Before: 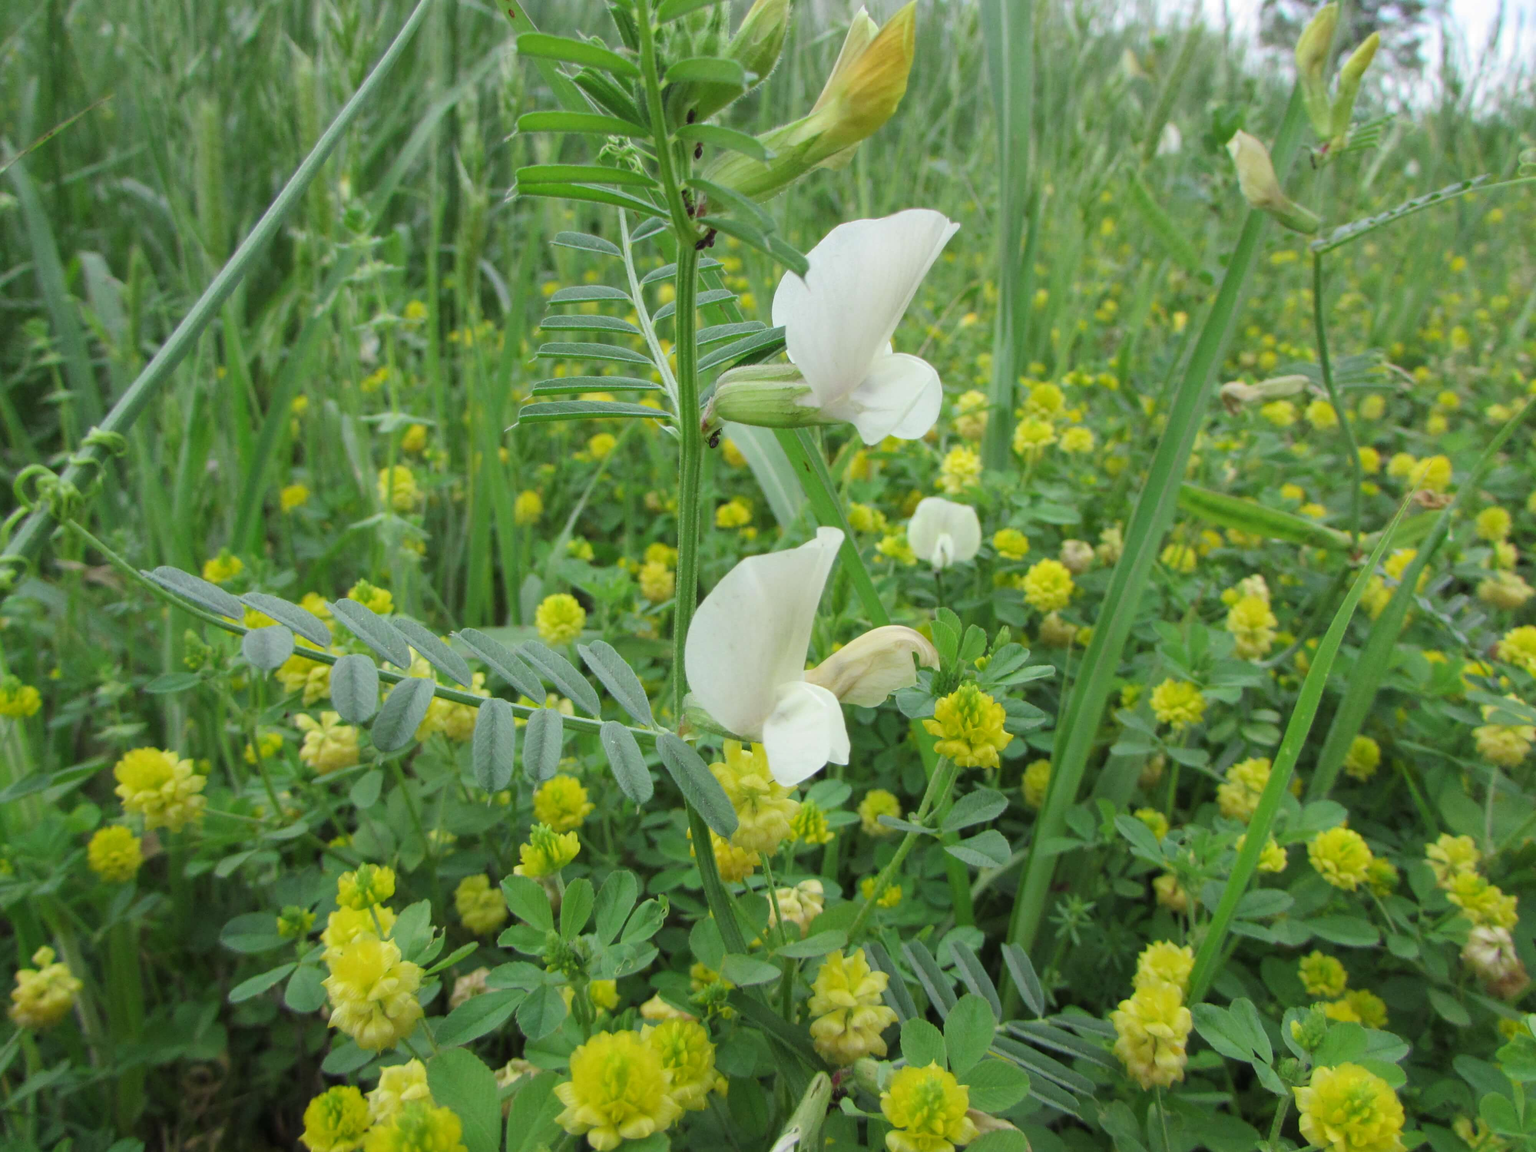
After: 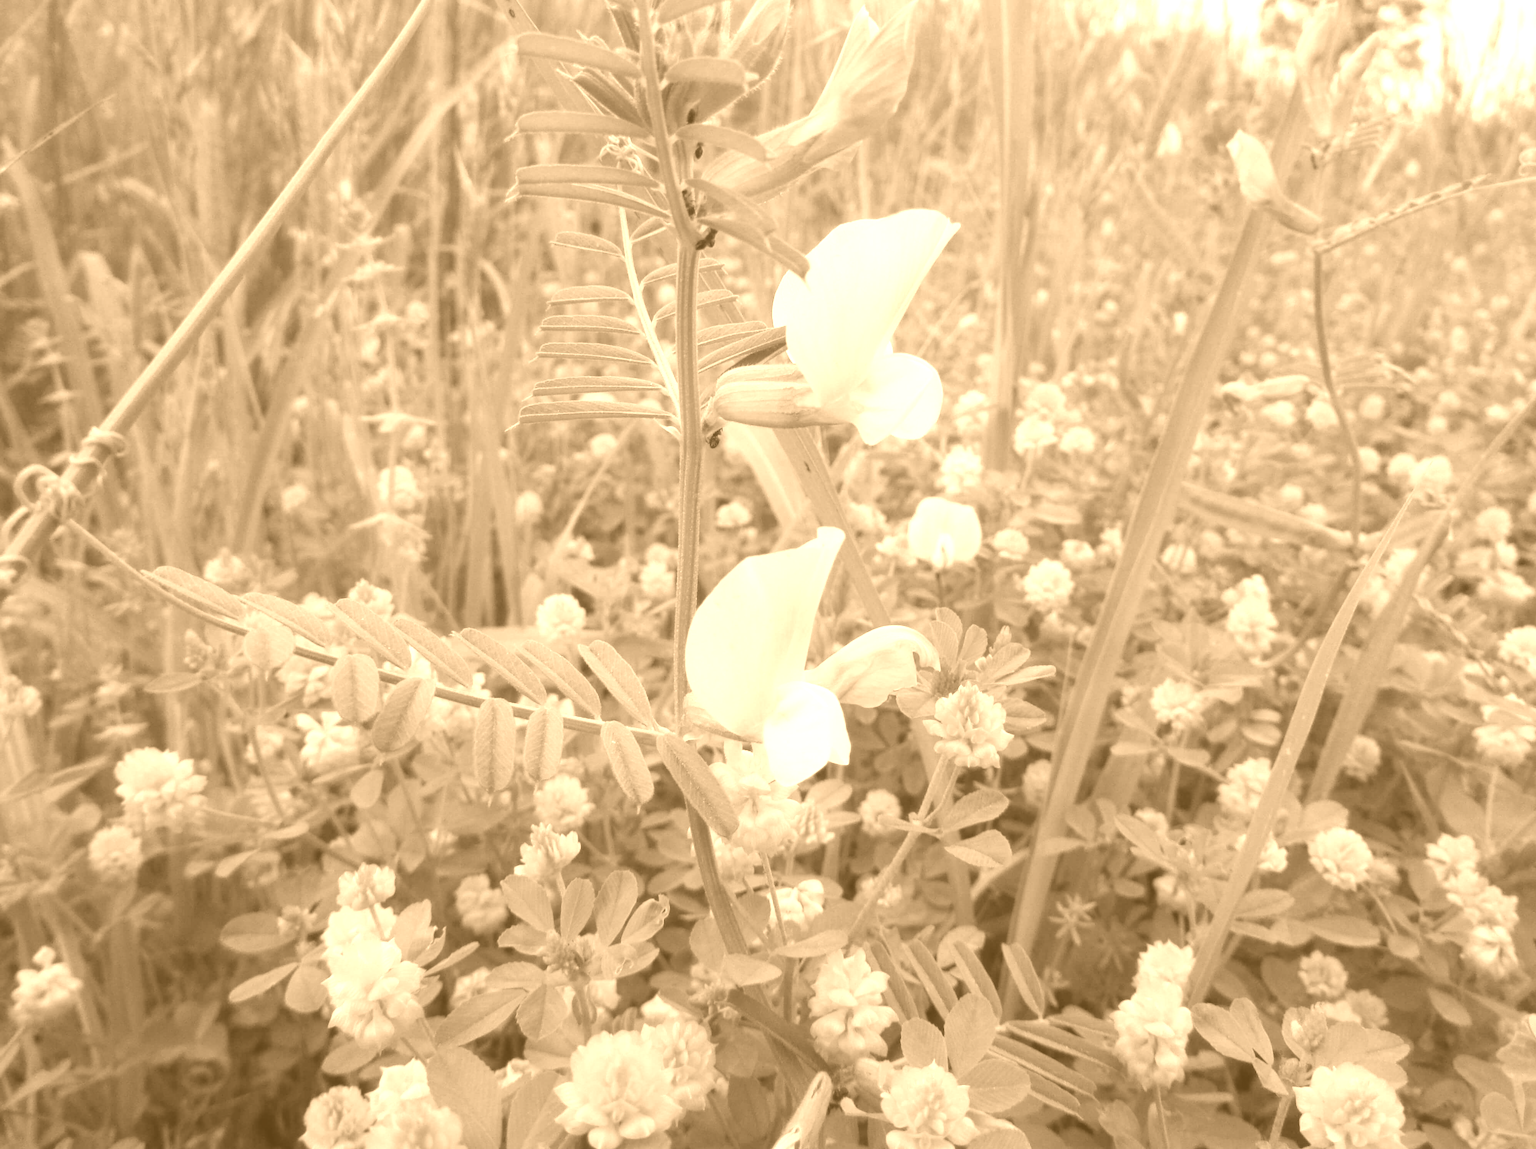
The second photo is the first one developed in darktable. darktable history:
crop: top 0.05%, bottom 0.098%
colorize: hue 28.8°, source mix 100%
white balance: red 0.983, blue 1.036
color correction: saturation 0.2
